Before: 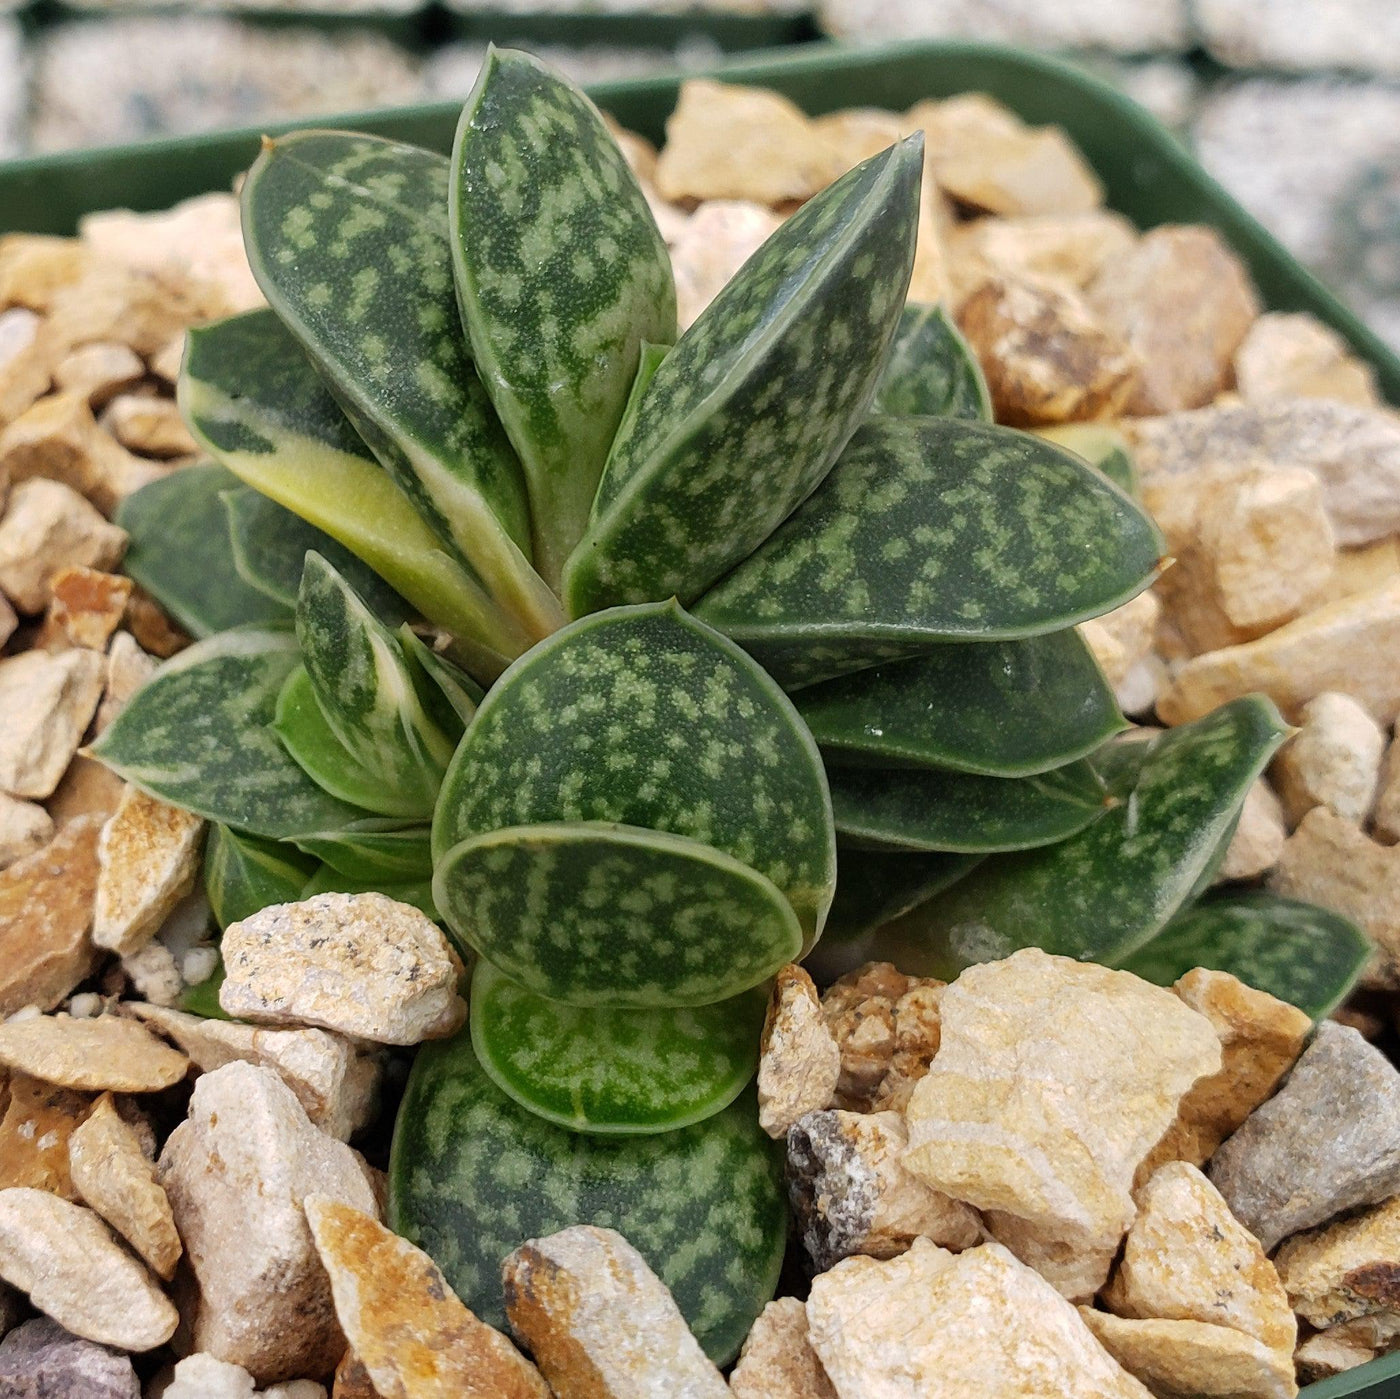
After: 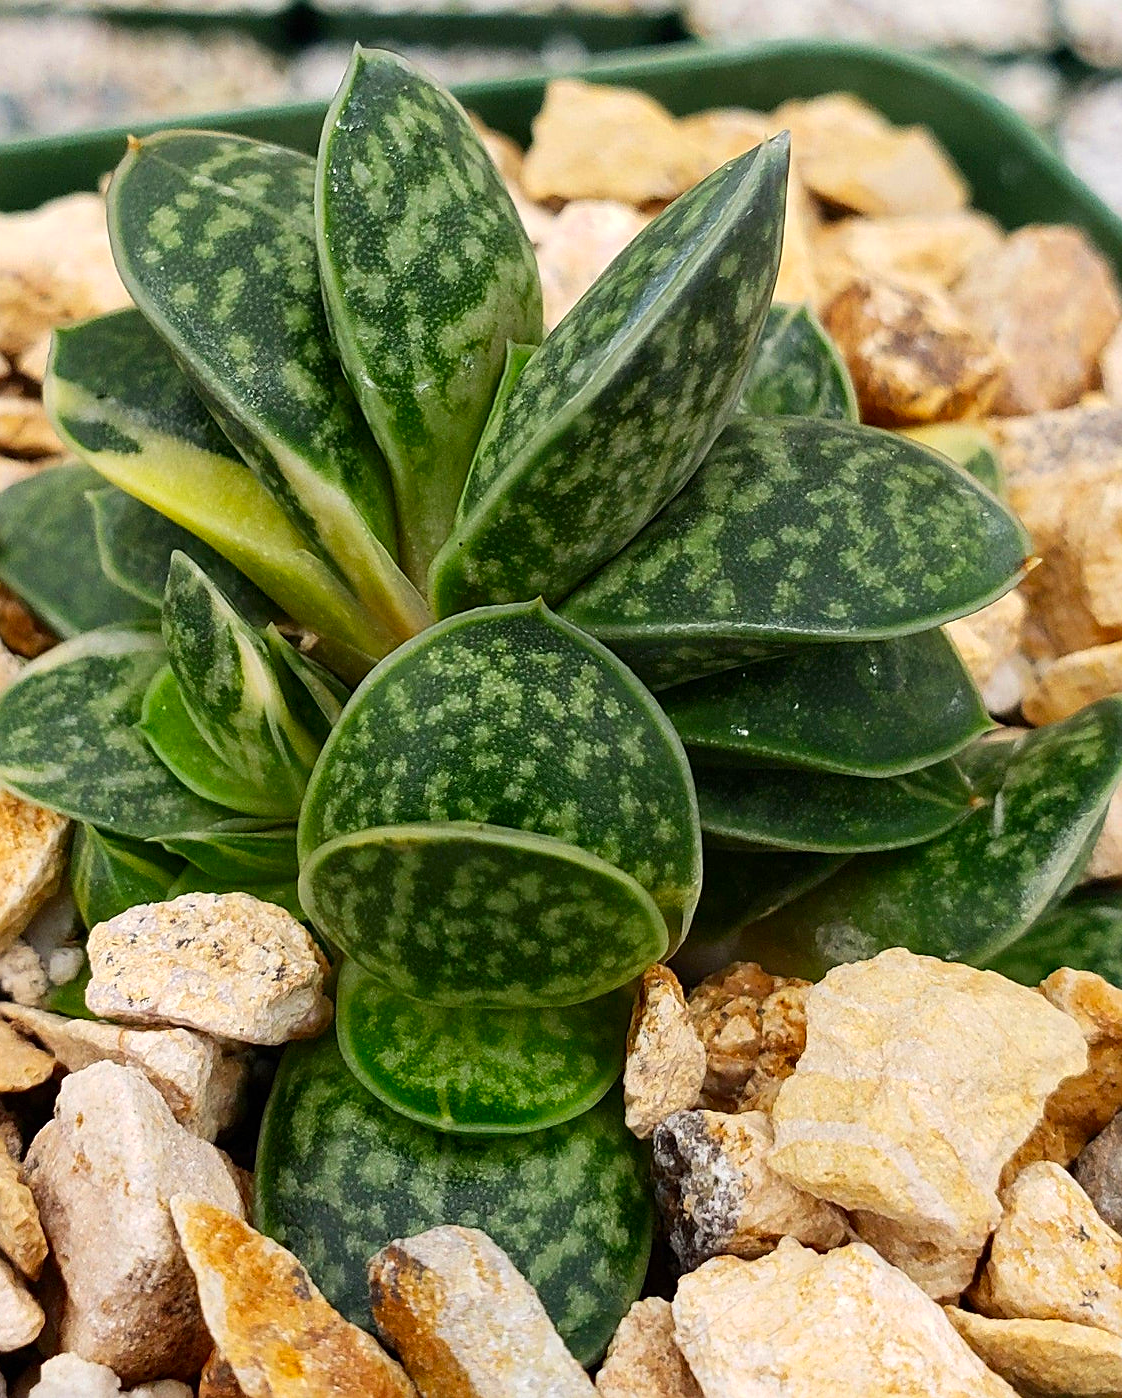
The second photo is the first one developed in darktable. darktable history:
crop and rotate: left 9.597%, right 10.195%
color zones: curves: ch0 [(0, 0.613) (0.01, 0.613) (0.245, 0.448) (0.498, 0.529) (0.642, 0.665) (0.879, 0.777) (0.99, 0.613)]; ch1 [(0, 0) (0.143, 0) (0.286, 0) (0.429, 0) (0.571, 0) (0.714, 0) (0.857, 0)], mix -138.01%
sharpen: on, module defaults
contrast brightness saturation: contrast 0.14
